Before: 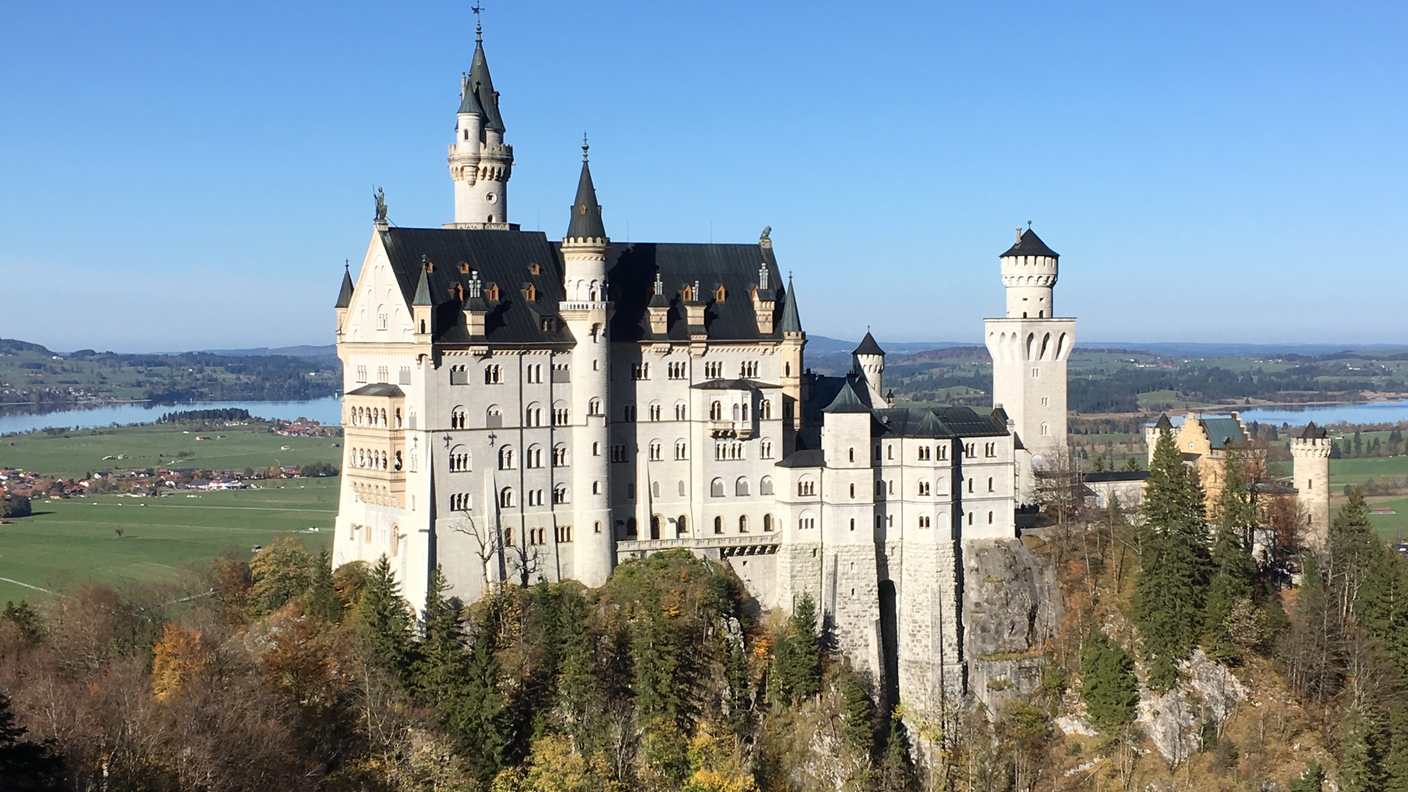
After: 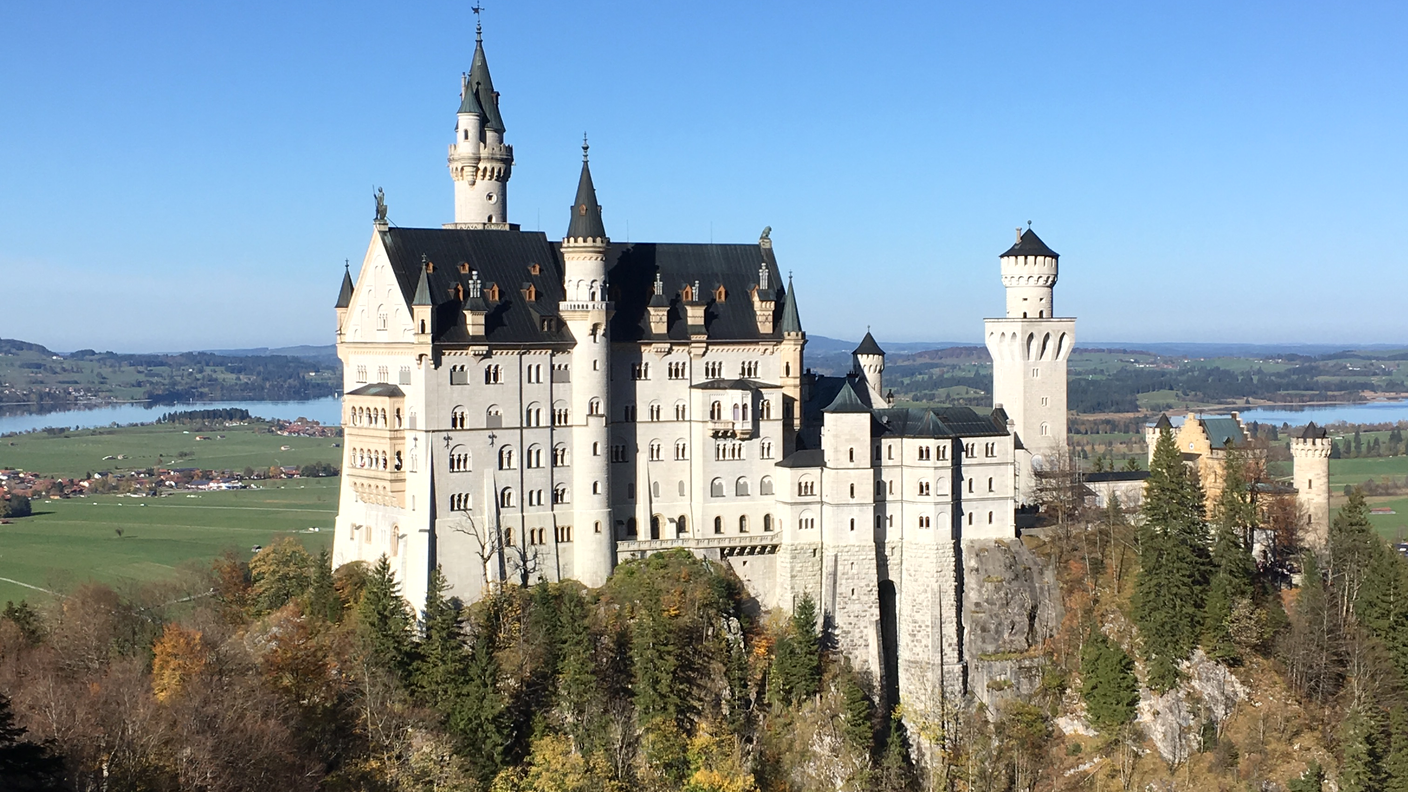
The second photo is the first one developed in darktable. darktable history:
exposure: exposure 0.076 EV, compensate highlight preservation false
